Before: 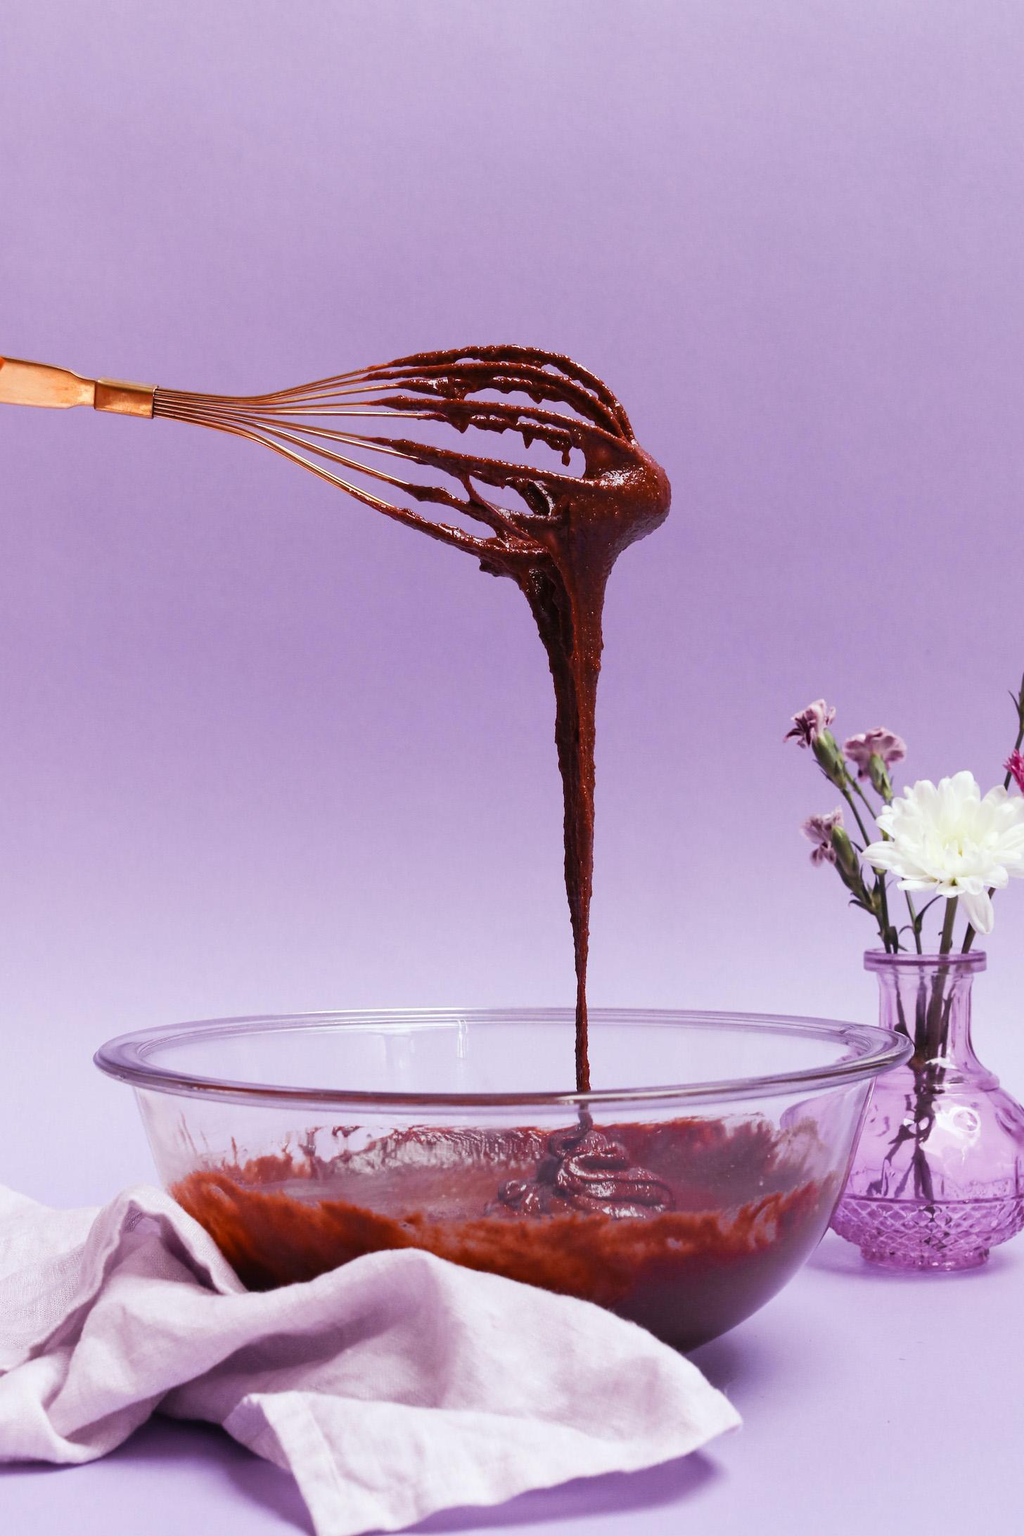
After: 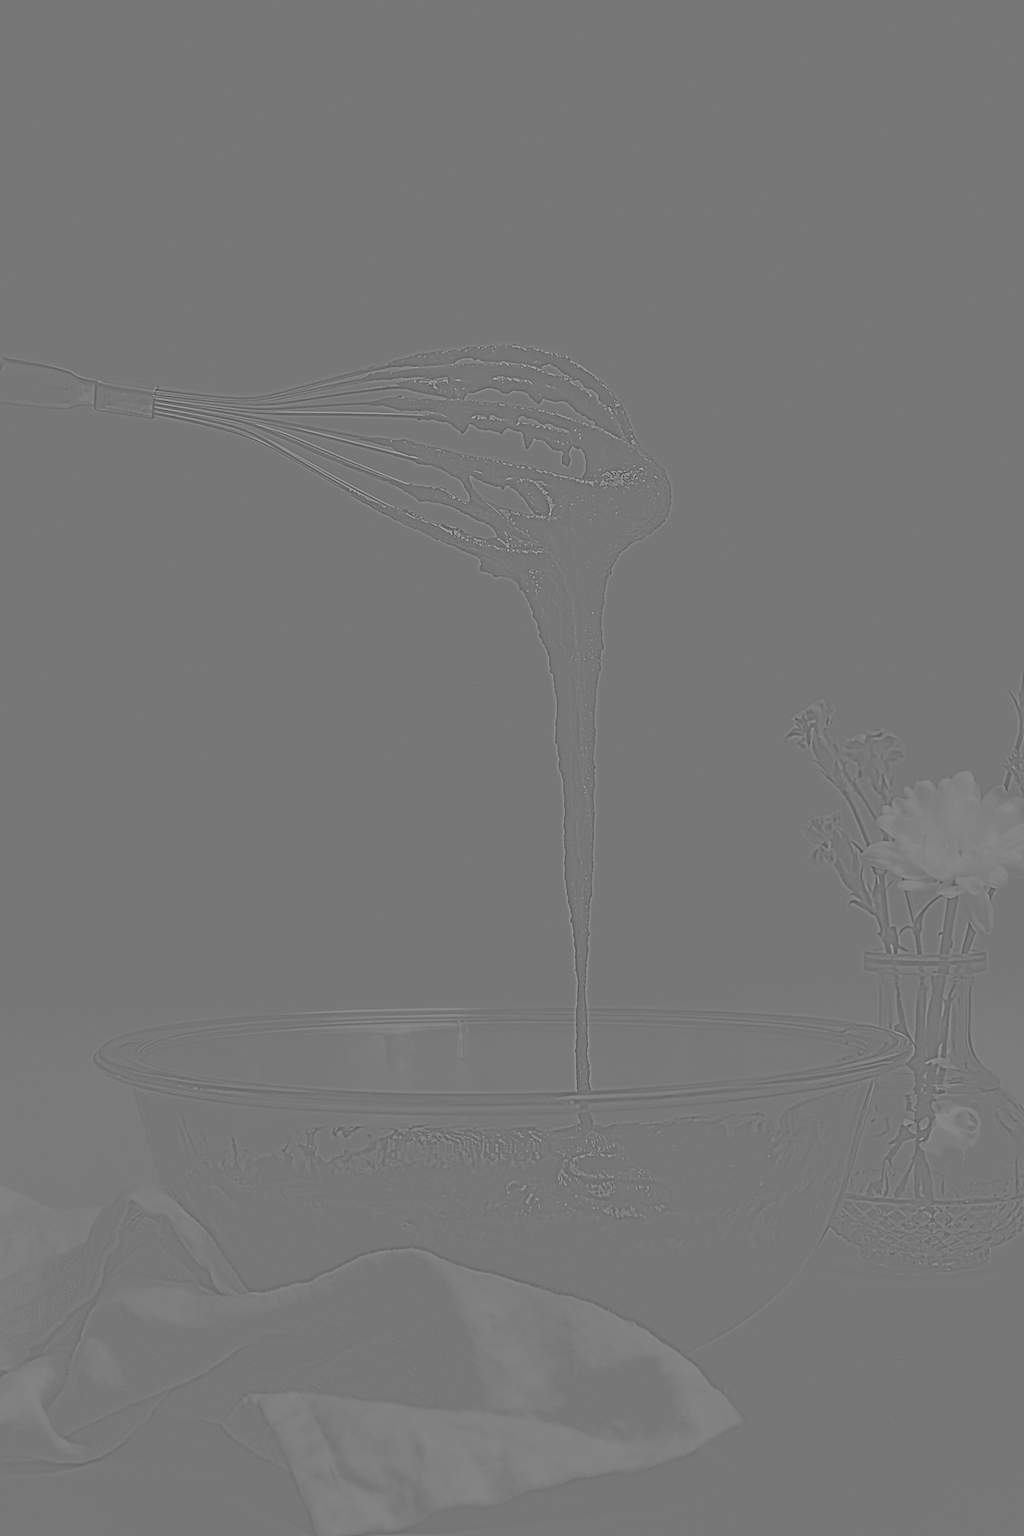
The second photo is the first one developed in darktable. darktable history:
highpass: sharpness 9.84%, contrast boost 9.94%
white balance: emerald 1
exposure: exposure 0.661 EV, compensate highlight preservation false
